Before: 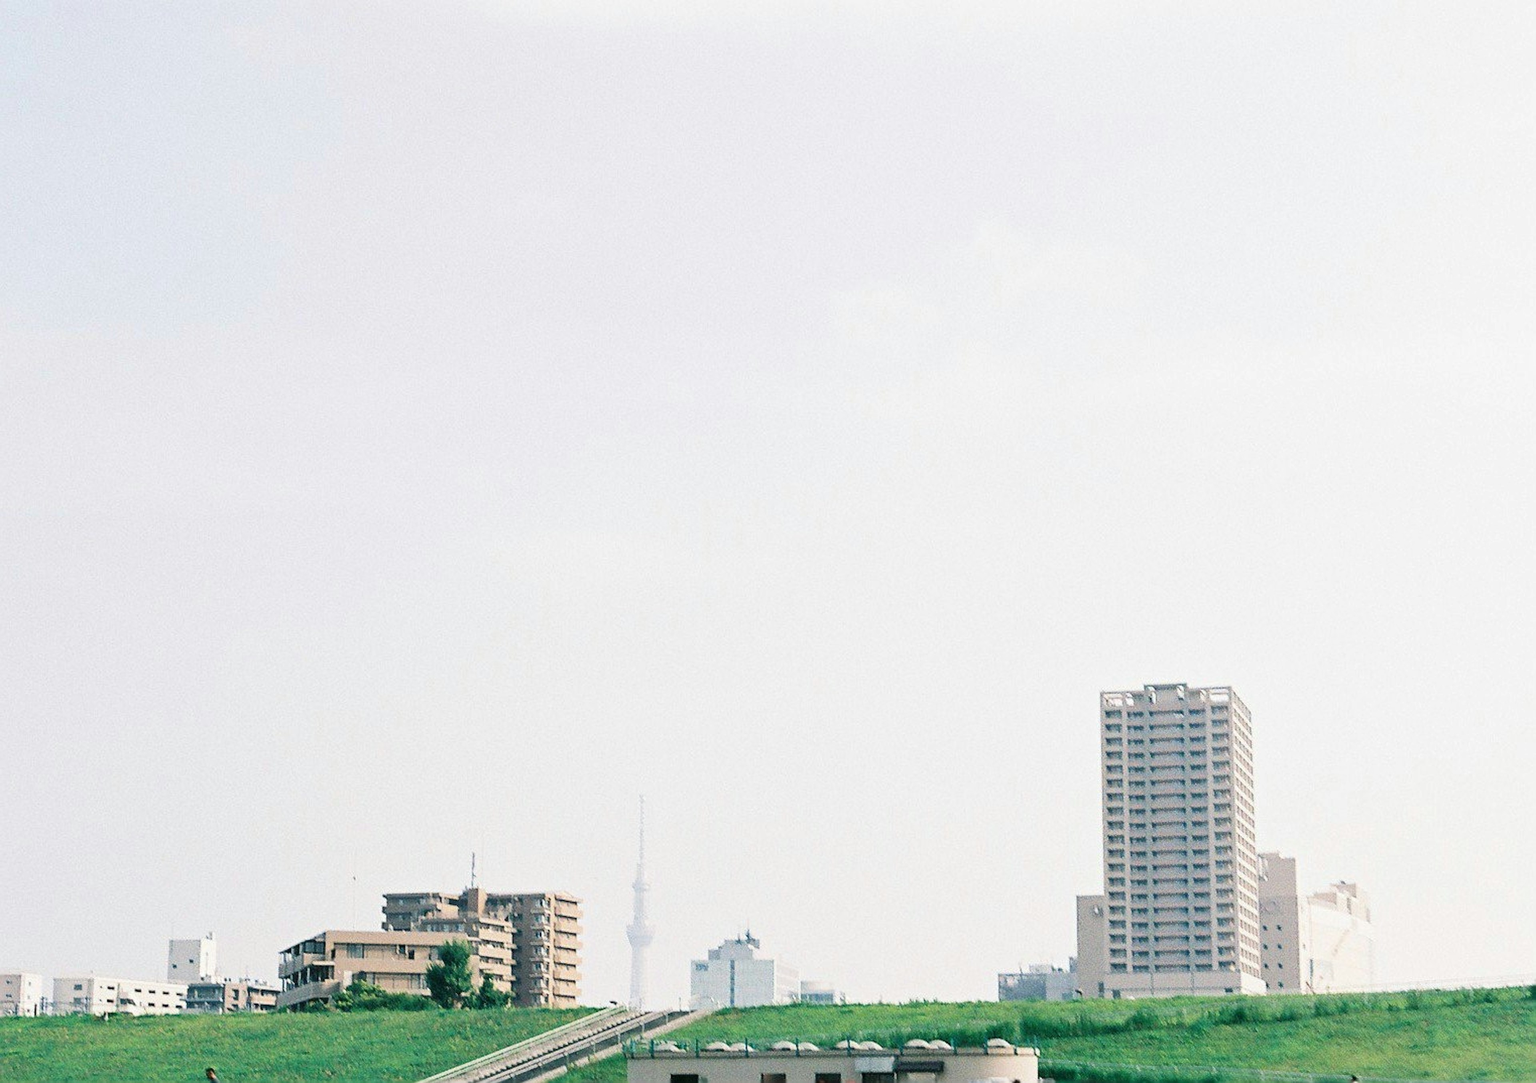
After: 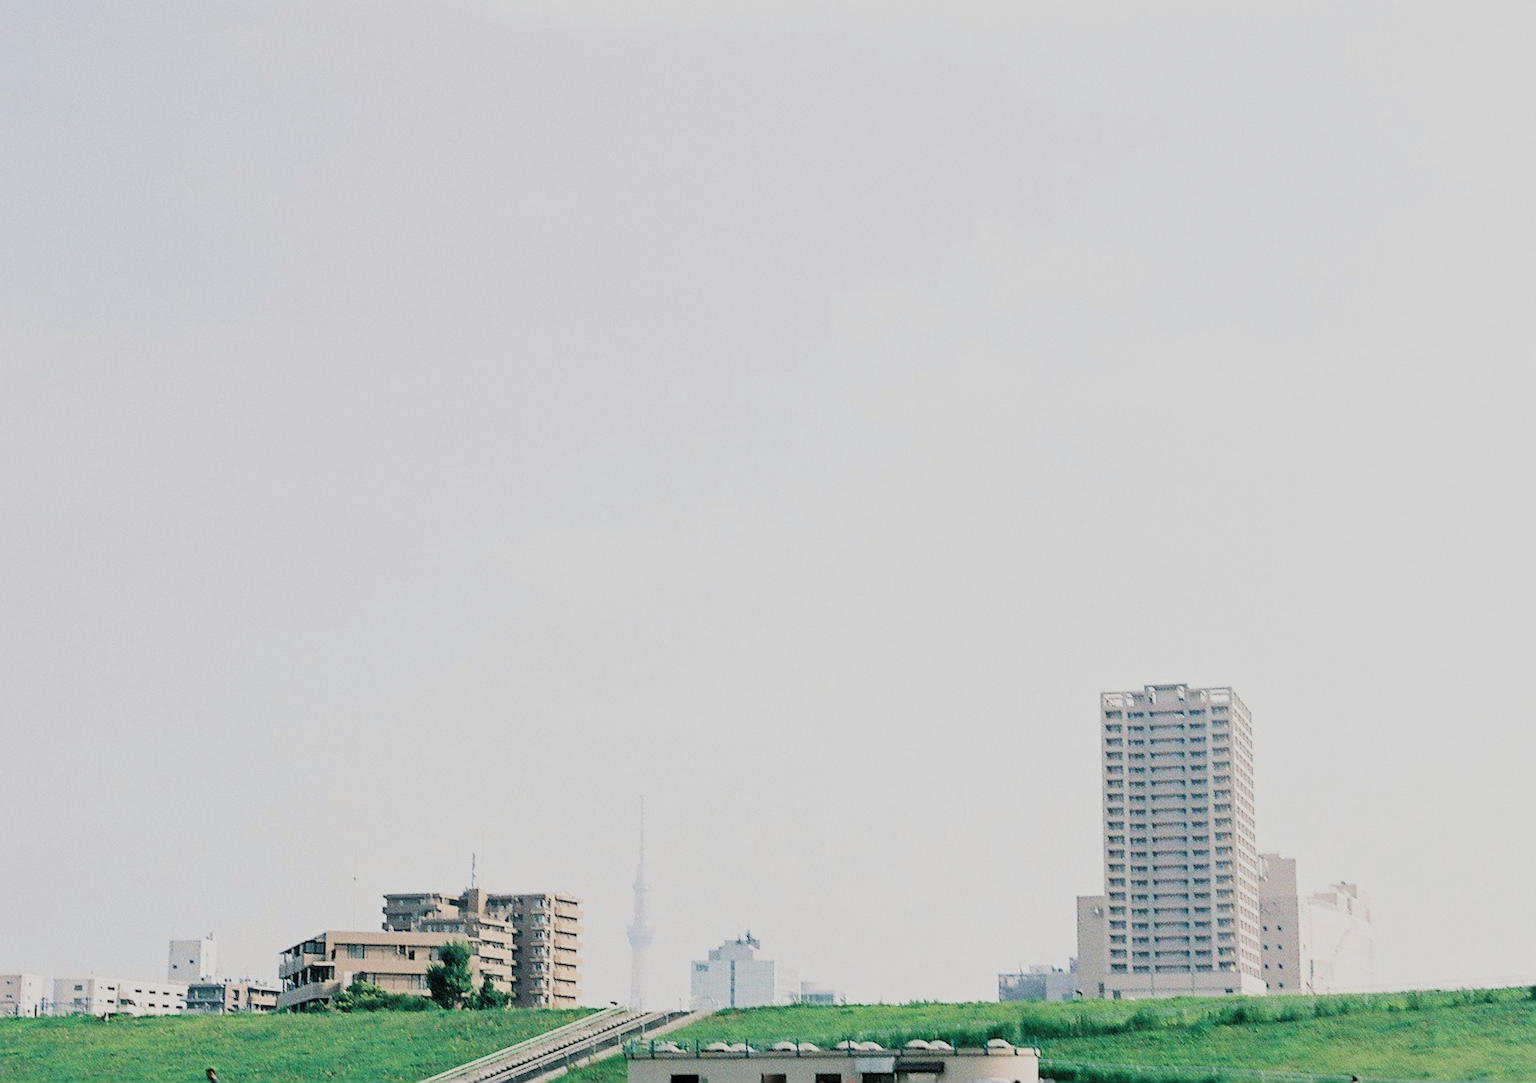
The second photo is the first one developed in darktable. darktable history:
filmic rgb: black relative exposure -7.65 EV, white relative exposure 4.56 EV, hardness 3.61, contrast 1.059, add noise in highlights 0, color science v3 (2019), use custom middle-gray values true, contrast in highlights soft
